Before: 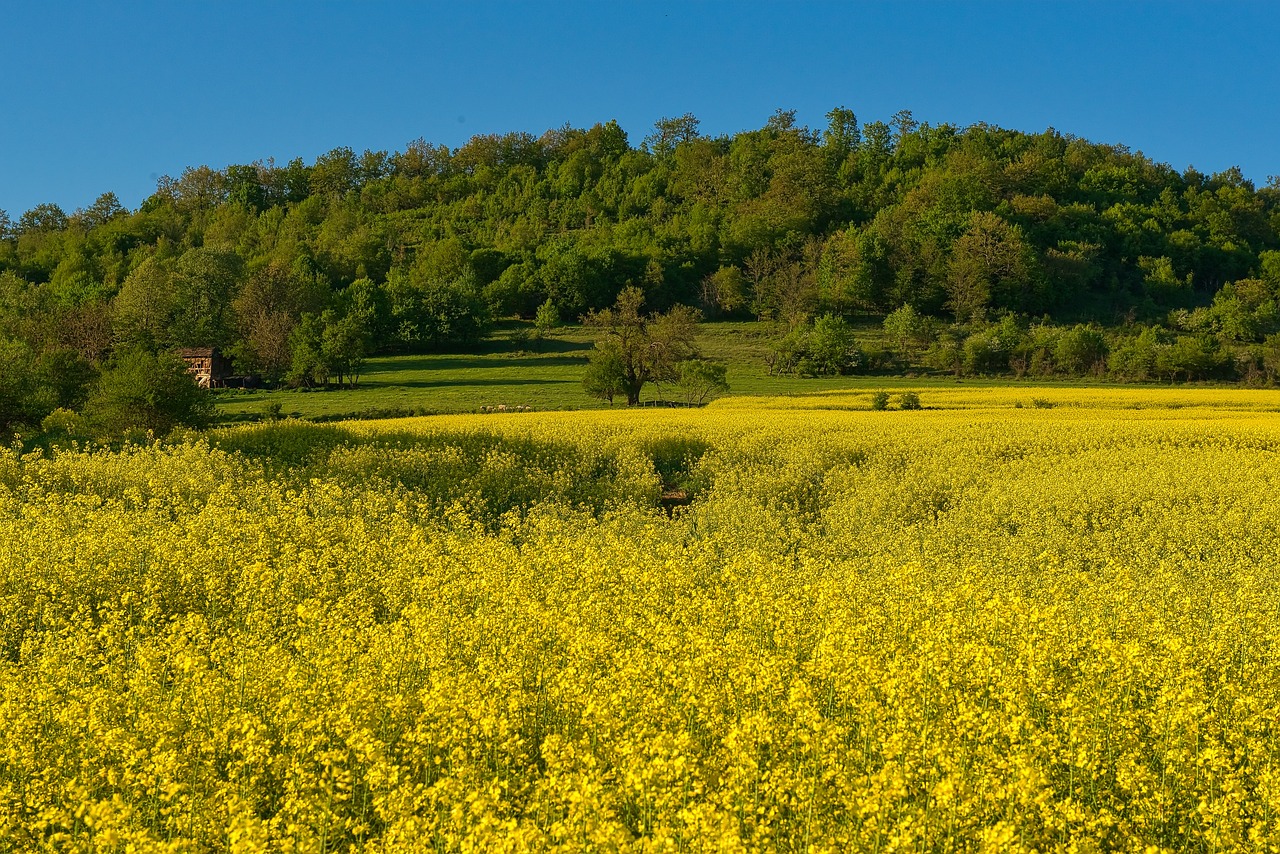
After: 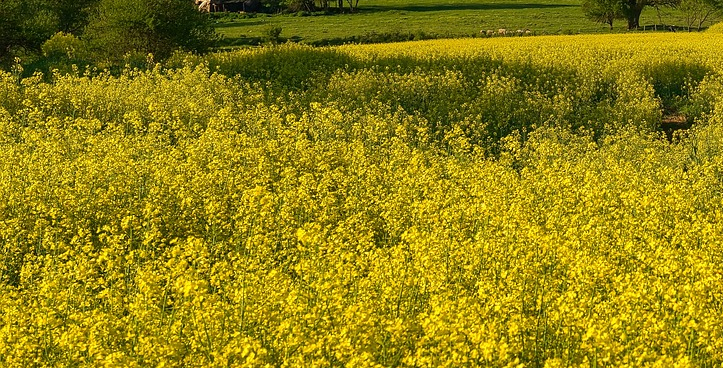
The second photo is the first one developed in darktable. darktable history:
crop: top 44.121%, right 43.511%, bottom 12.783%
